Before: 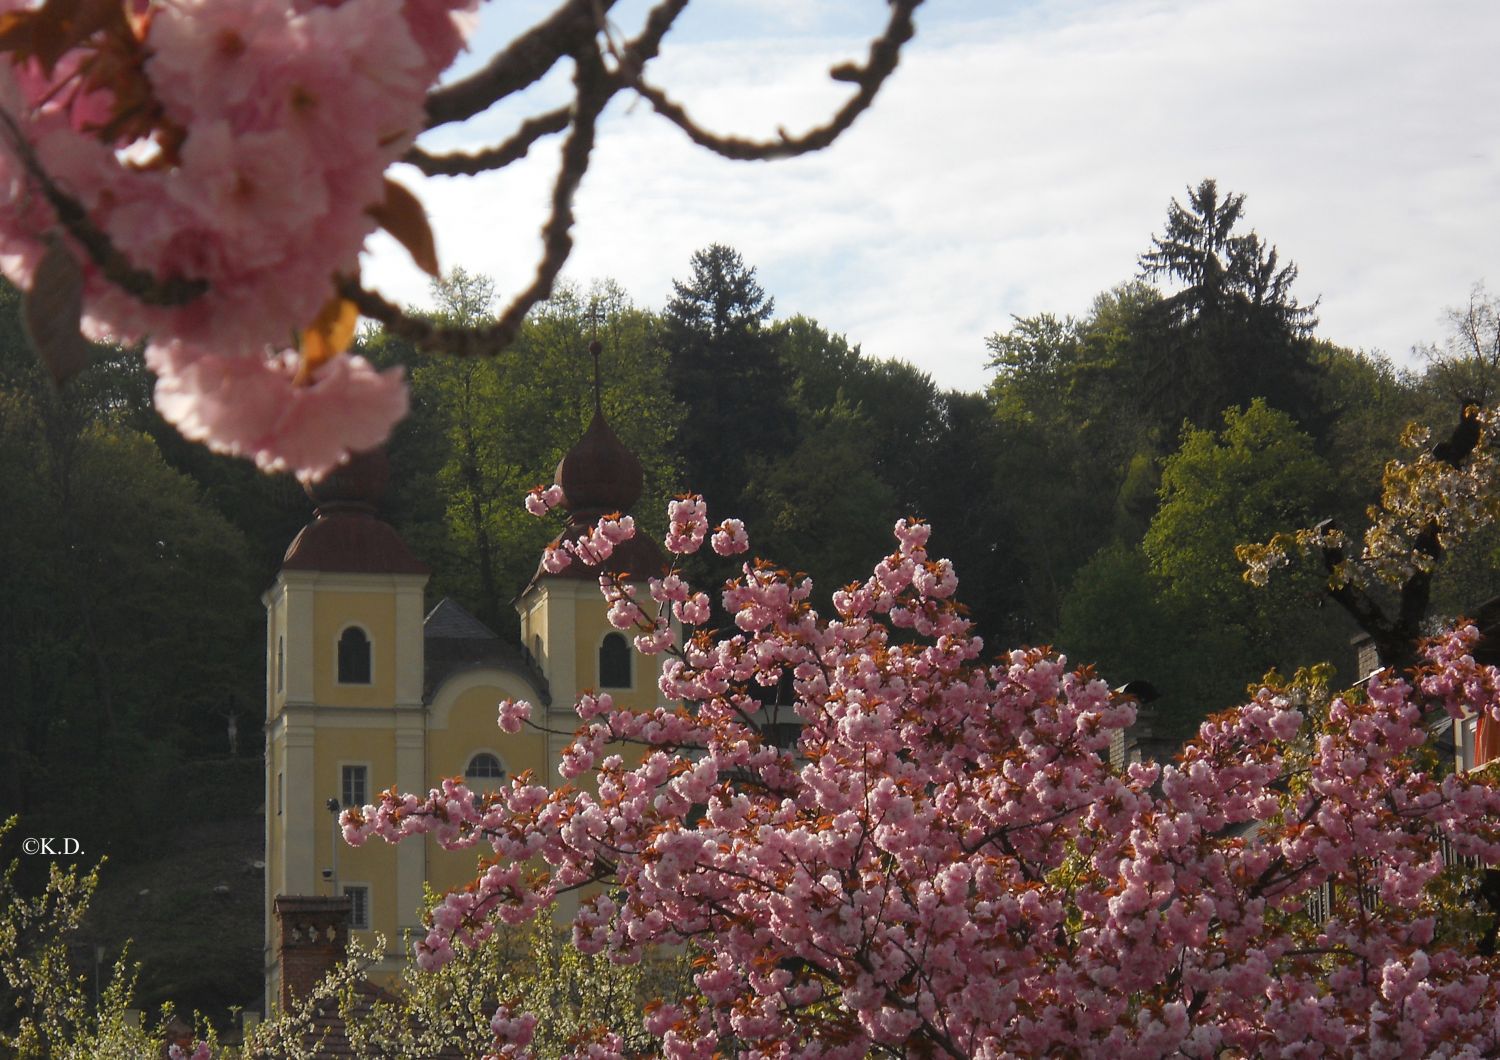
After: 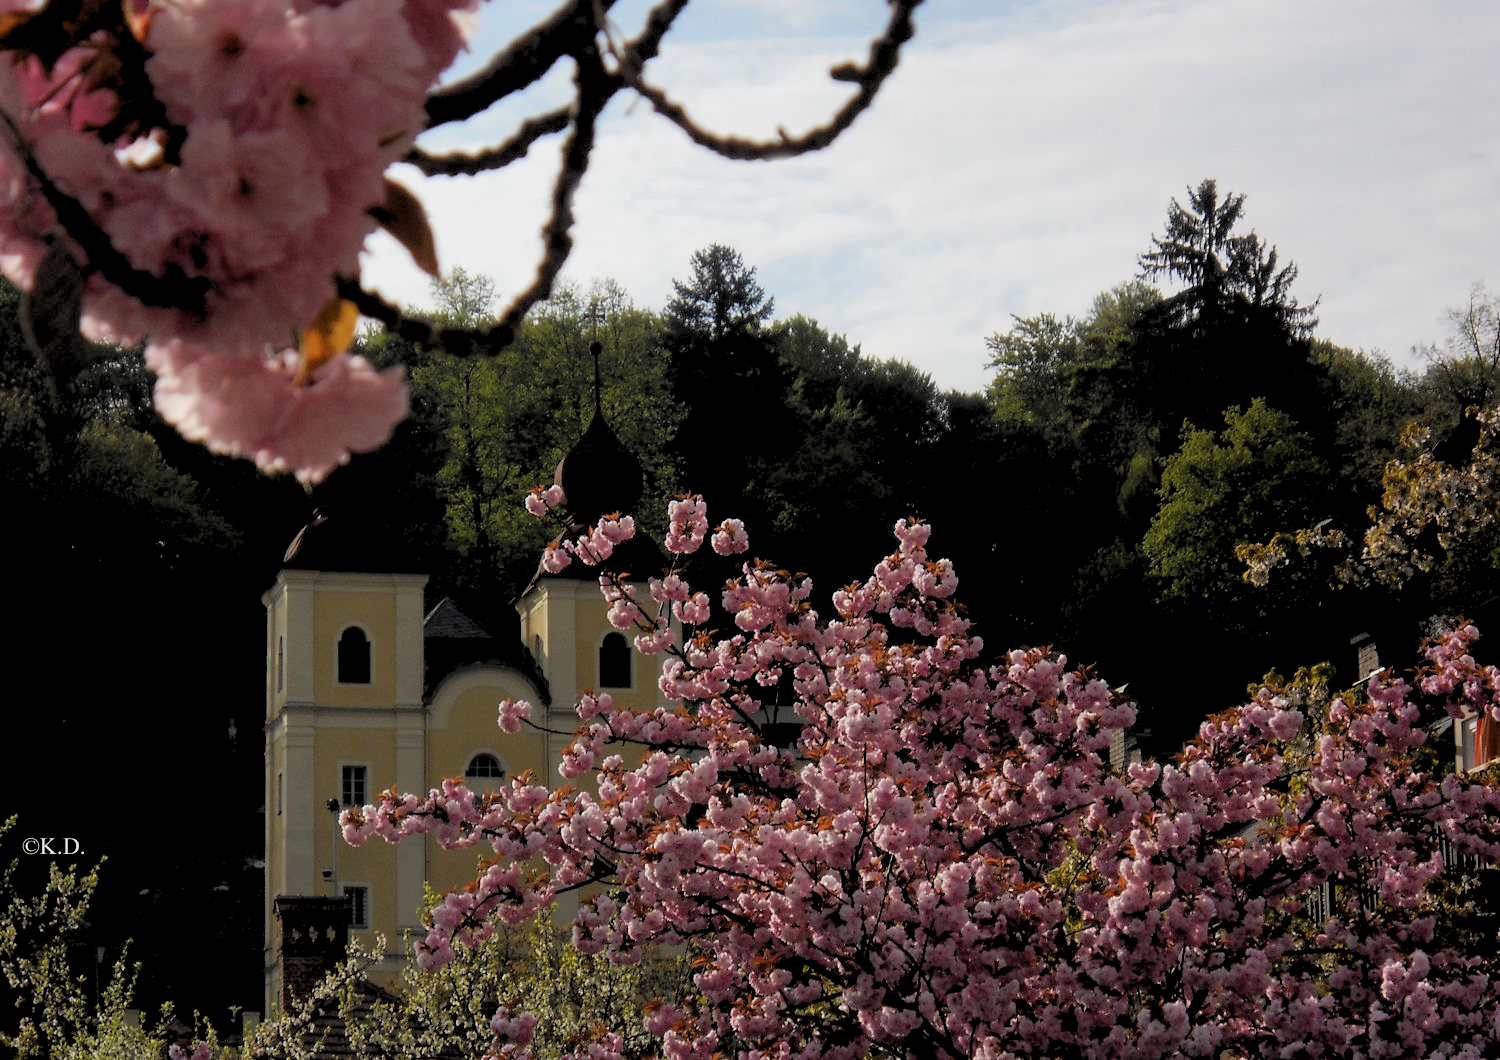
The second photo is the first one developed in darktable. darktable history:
rgb levels: levels [[0.029, 0.461, 0.922], [0, 0.5, 1], [0, 0.5, 1]]
vibrance: vibrance 10%
shadows and highlights: radius 121.13, shadows 21.4, white point adjustment -9.72, highlights -14.39, soften with gaussian
